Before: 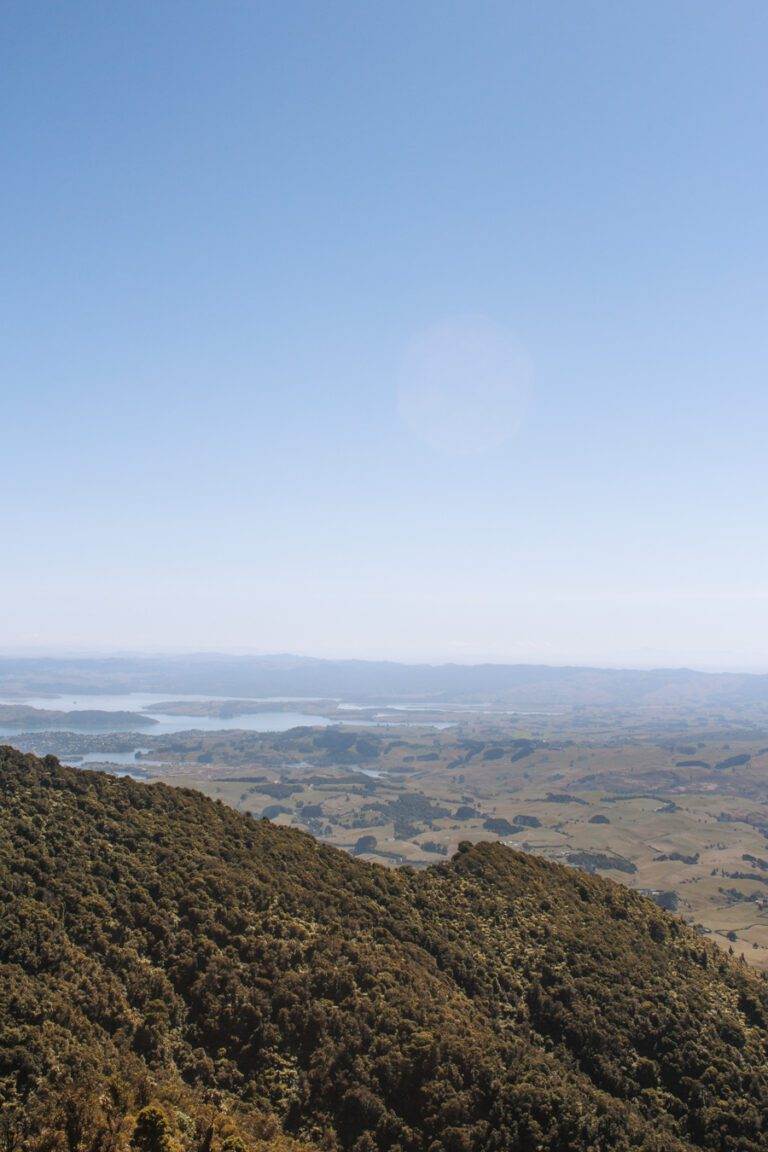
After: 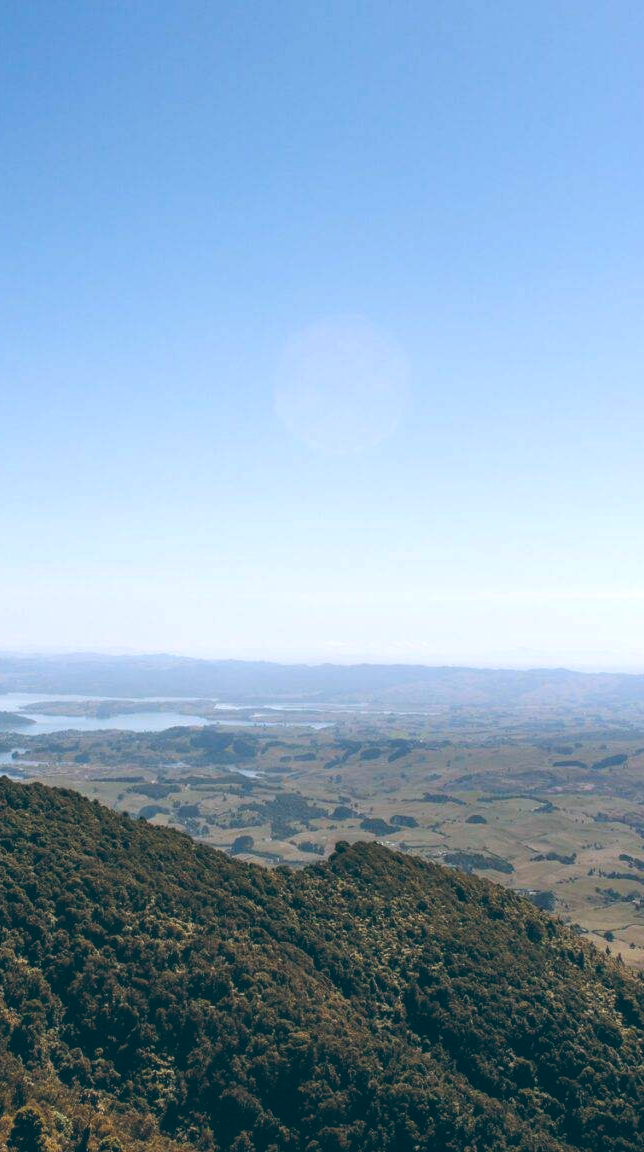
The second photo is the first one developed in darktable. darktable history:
color balance: lift [1.016, 0.983, 1, 1.017], gamma [0.958, 1, 1, 1], gain [0.981, 1.007, 0.993, 1.002], input saturation 118.26%, contrast 13.43%, contrast fulcrum 21.62%, output saturation 82.76%
crop: left 16.145%
